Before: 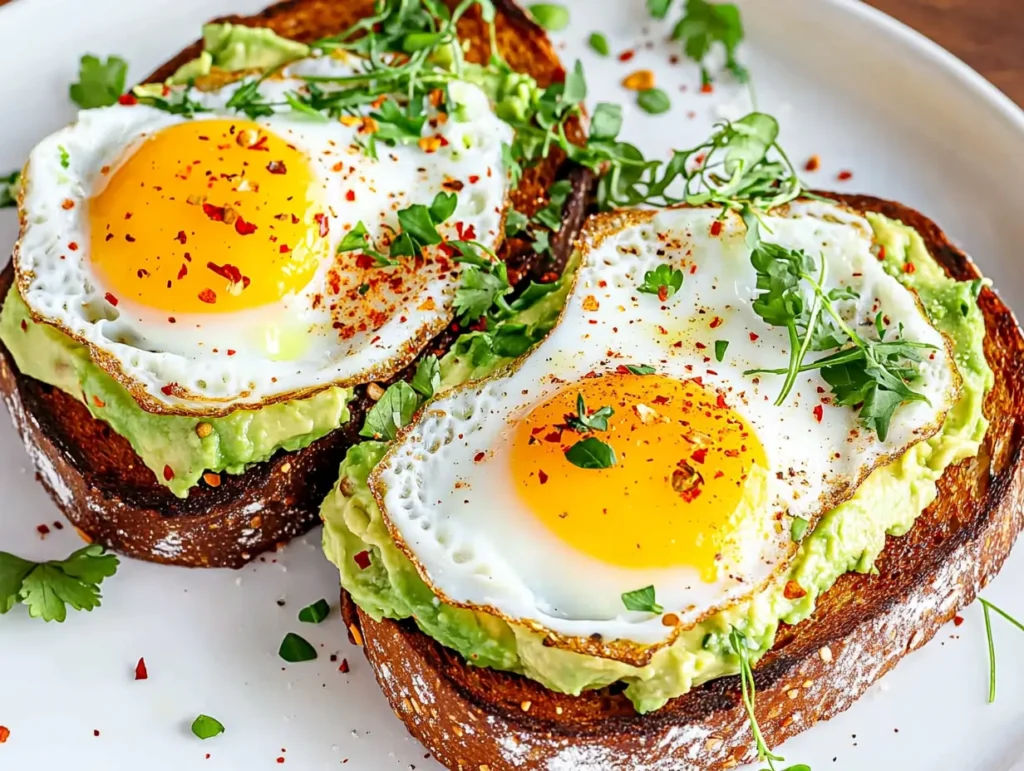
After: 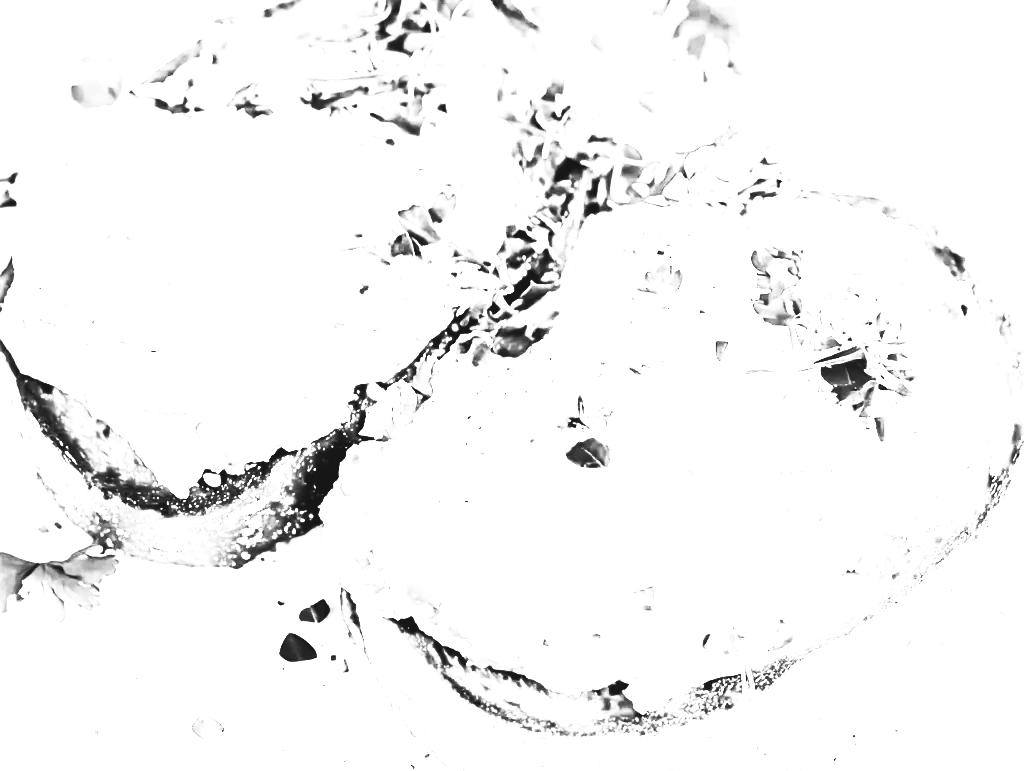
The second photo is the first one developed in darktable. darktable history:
white balance: red 4.26, blue 1.802
color balance: lift [1.016, 0.983, 1, 1.017], gamma [0.78, 1.018, 1.043, 0.957], gain [0.786, 1.063, 0.937, 1.017], input saturation 118.26%, contrast 13.43%, contrast fulcrum 21.62%, output saturation 82.76%
contrast brightness saturation: contrast 0.53, brightness 0.47, saturation -1
